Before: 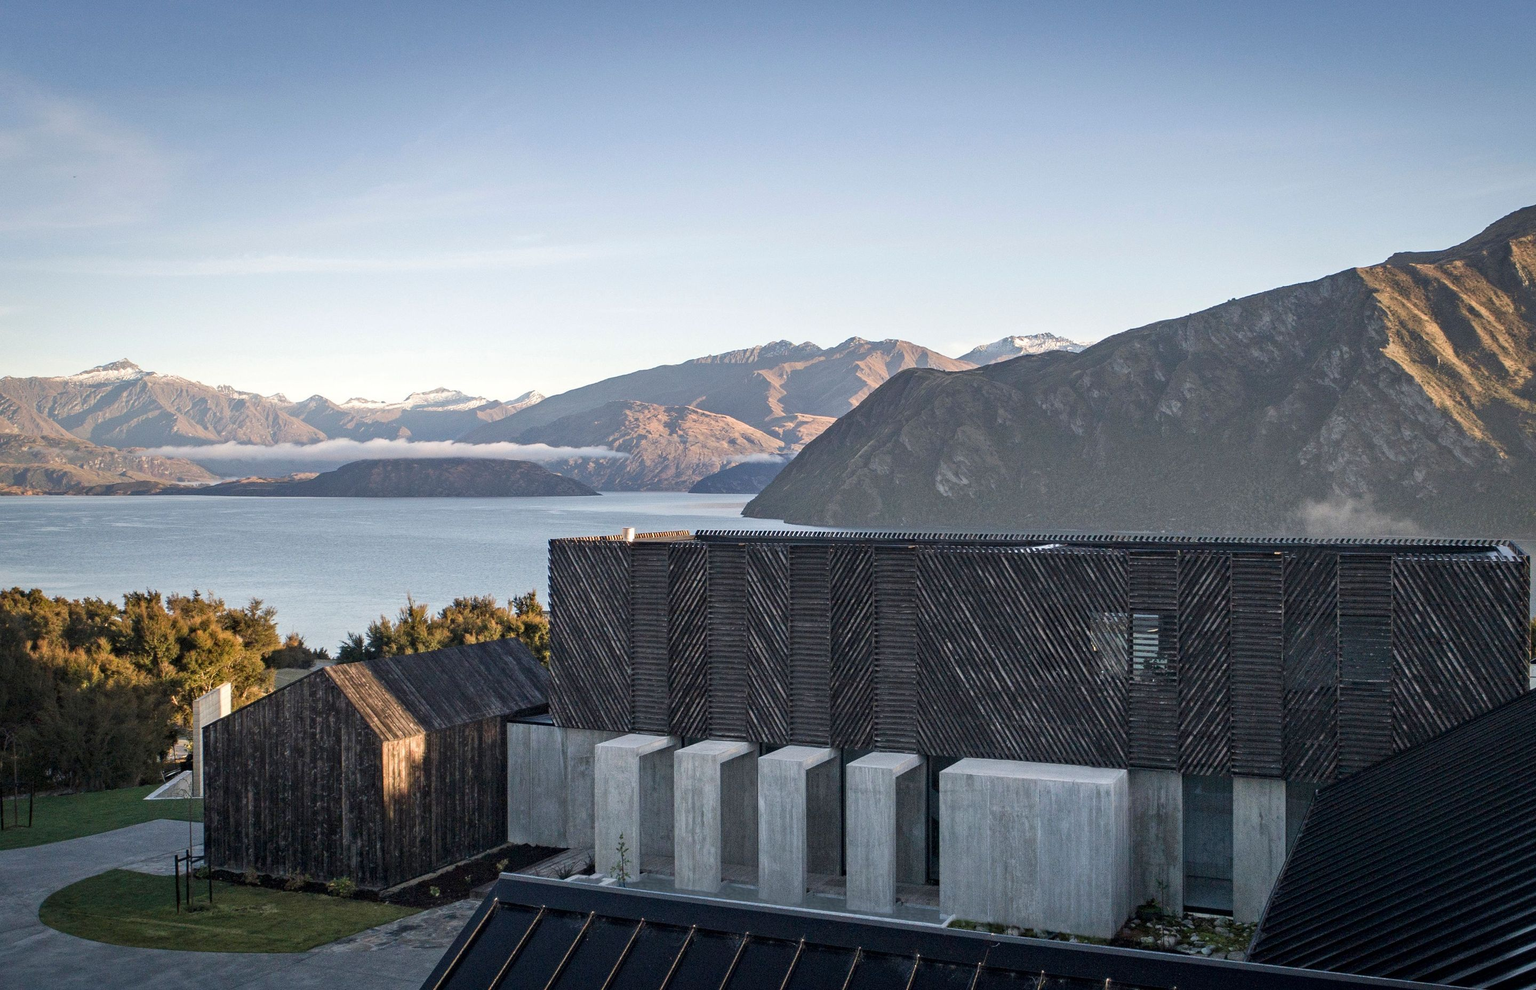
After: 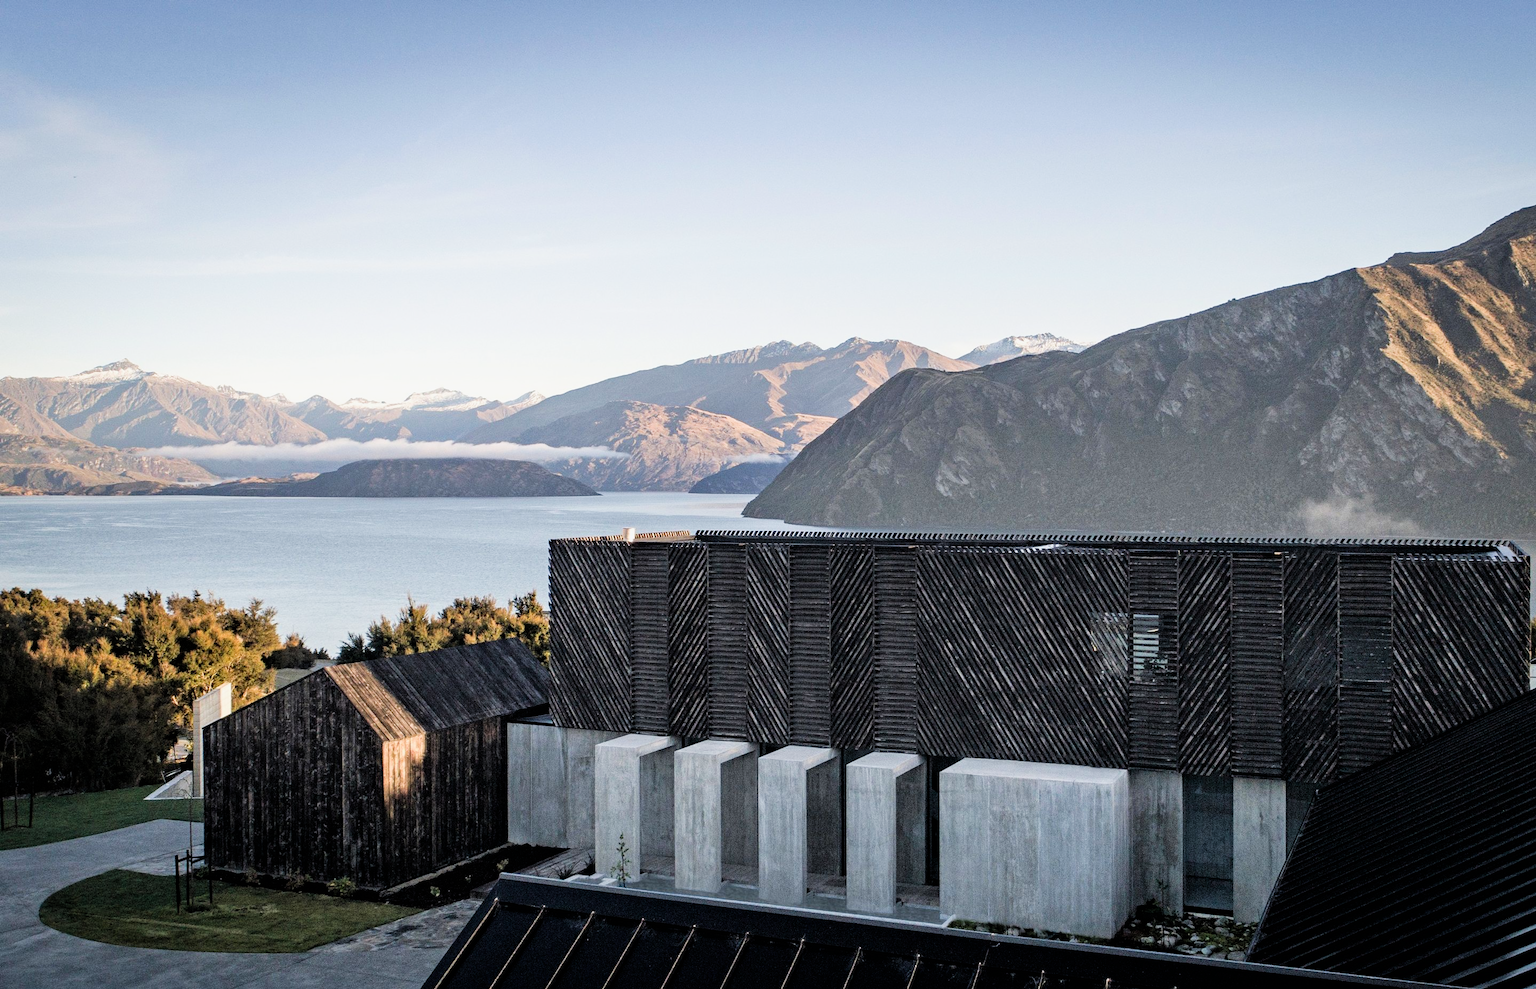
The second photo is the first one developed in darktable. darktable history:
exposure: black level correction 0, exposure 0.499 EV, compensate exposure bias true, compensate highlight preservation false
filmic rgb: black relative exposure -5.03 EV, white relative exposure 3.52 EV, hardness 3.18, contrast 1.203, highlights saturation mix -29.26%
